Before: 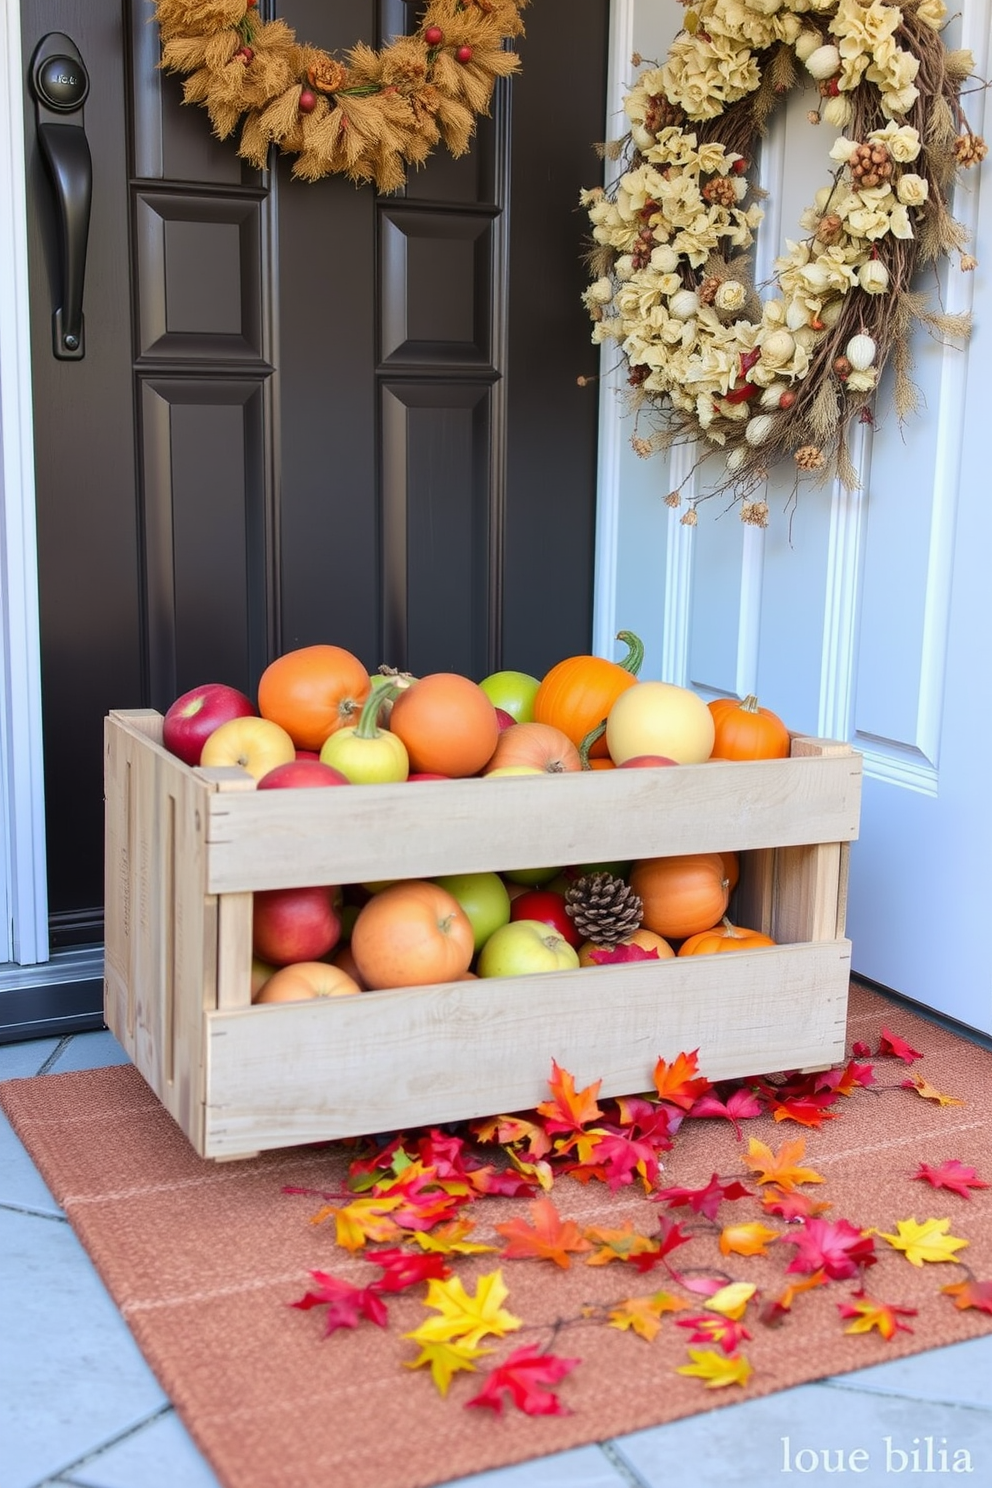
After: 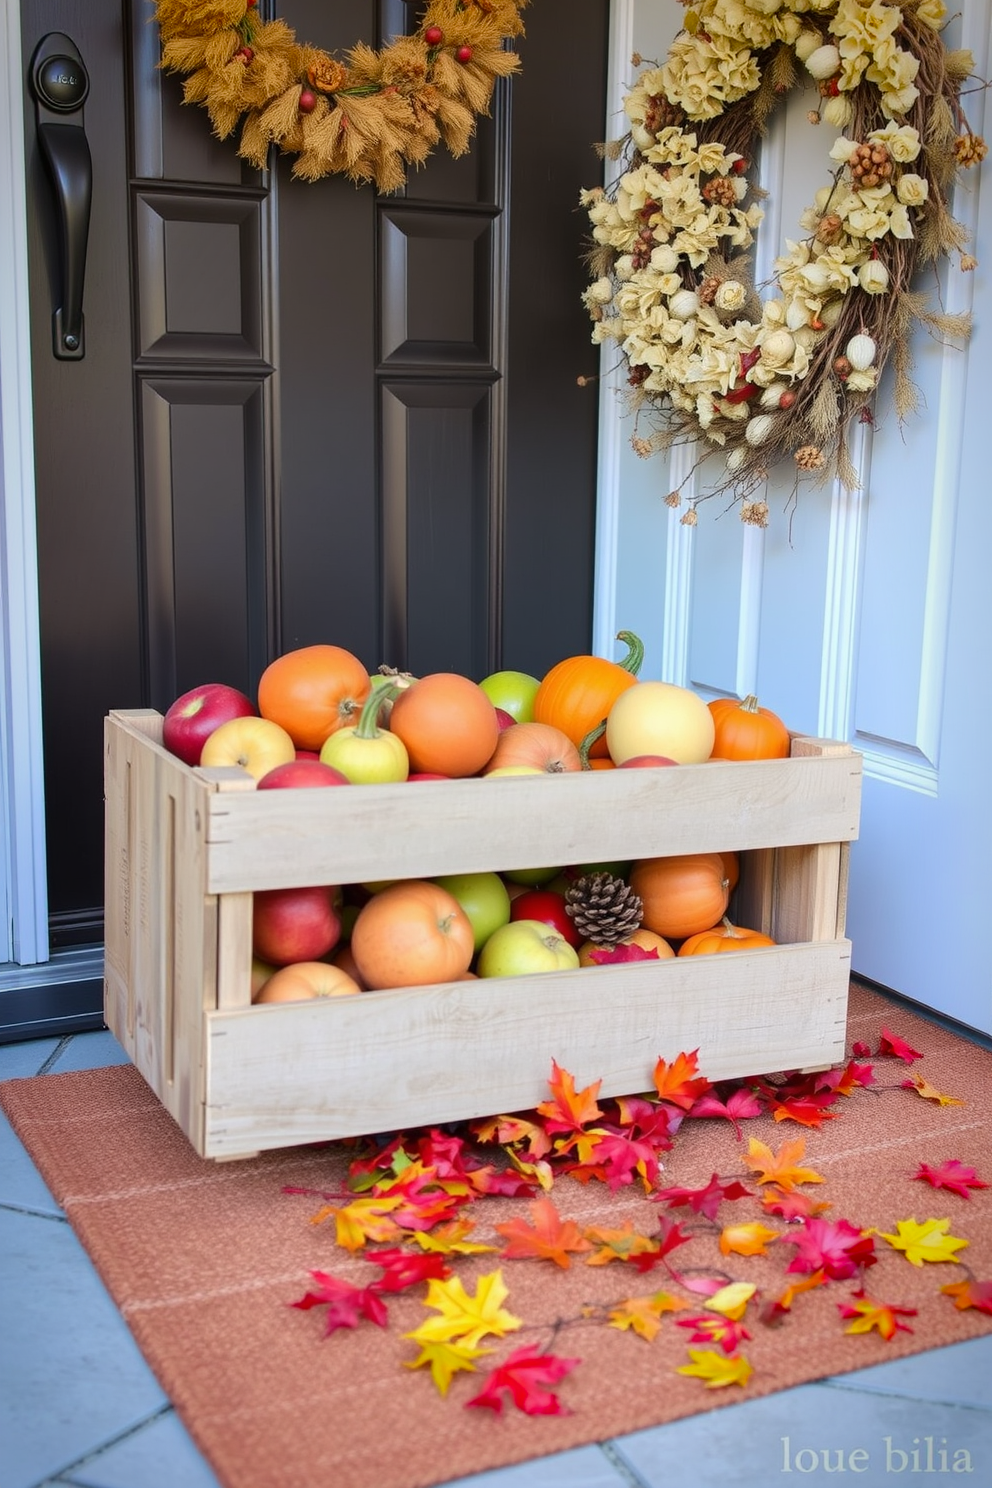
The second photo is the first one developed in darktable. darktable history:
vignetting: saturation 0.378, automatic ratio true
